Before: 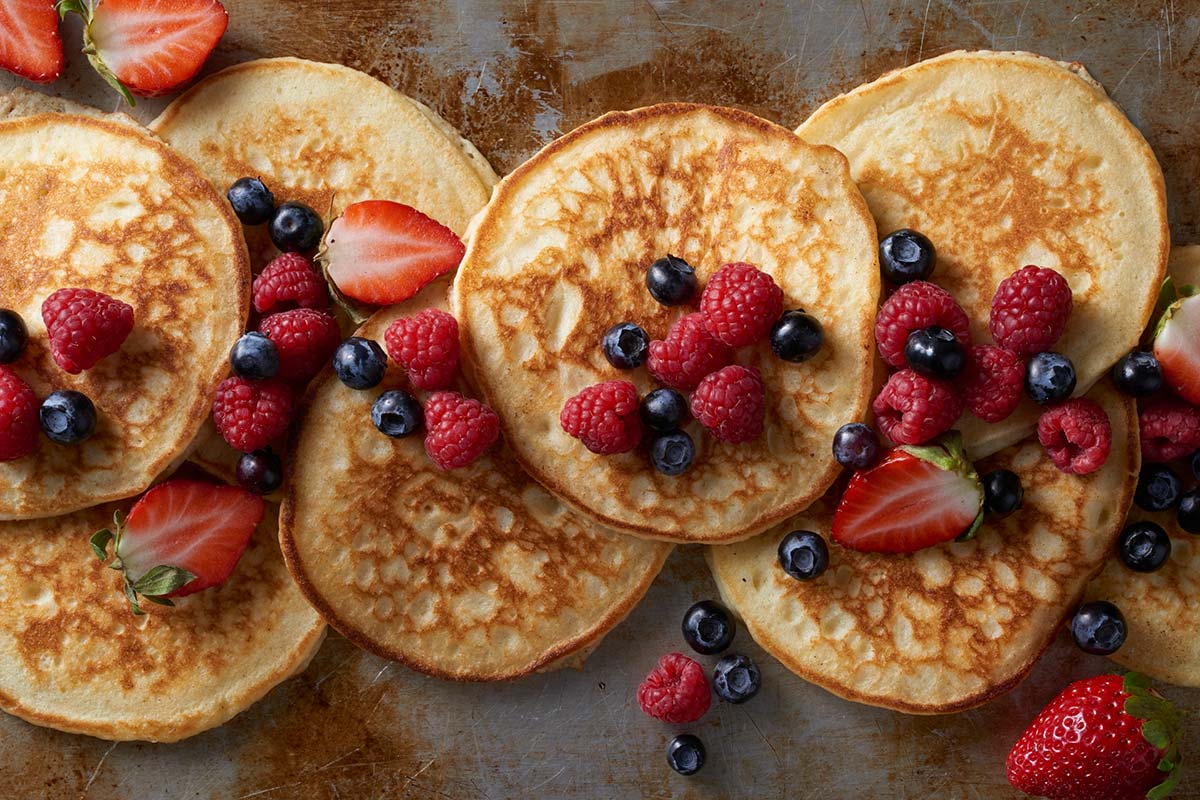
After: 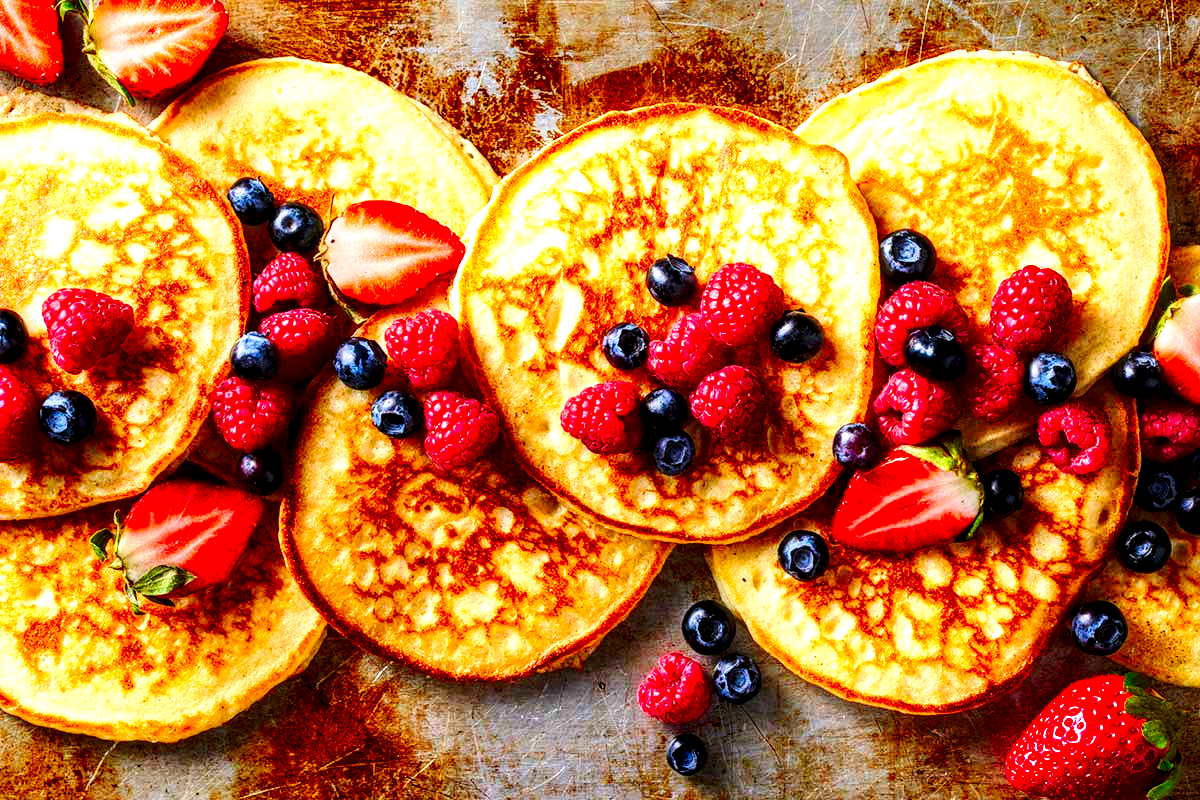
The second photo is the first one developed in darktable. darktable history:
contrast brightness saturation: contrast 0.196, brightness 0.196, saturation 0.789
local contrast: highlights 17%, detail 187%
base curve: curves: ch0 [(0, 0) (0.036, 0.037) (0.121, 0.228) (0.46, 0.76) (0.859, 0.983) (1, 1)], preserve colors none
